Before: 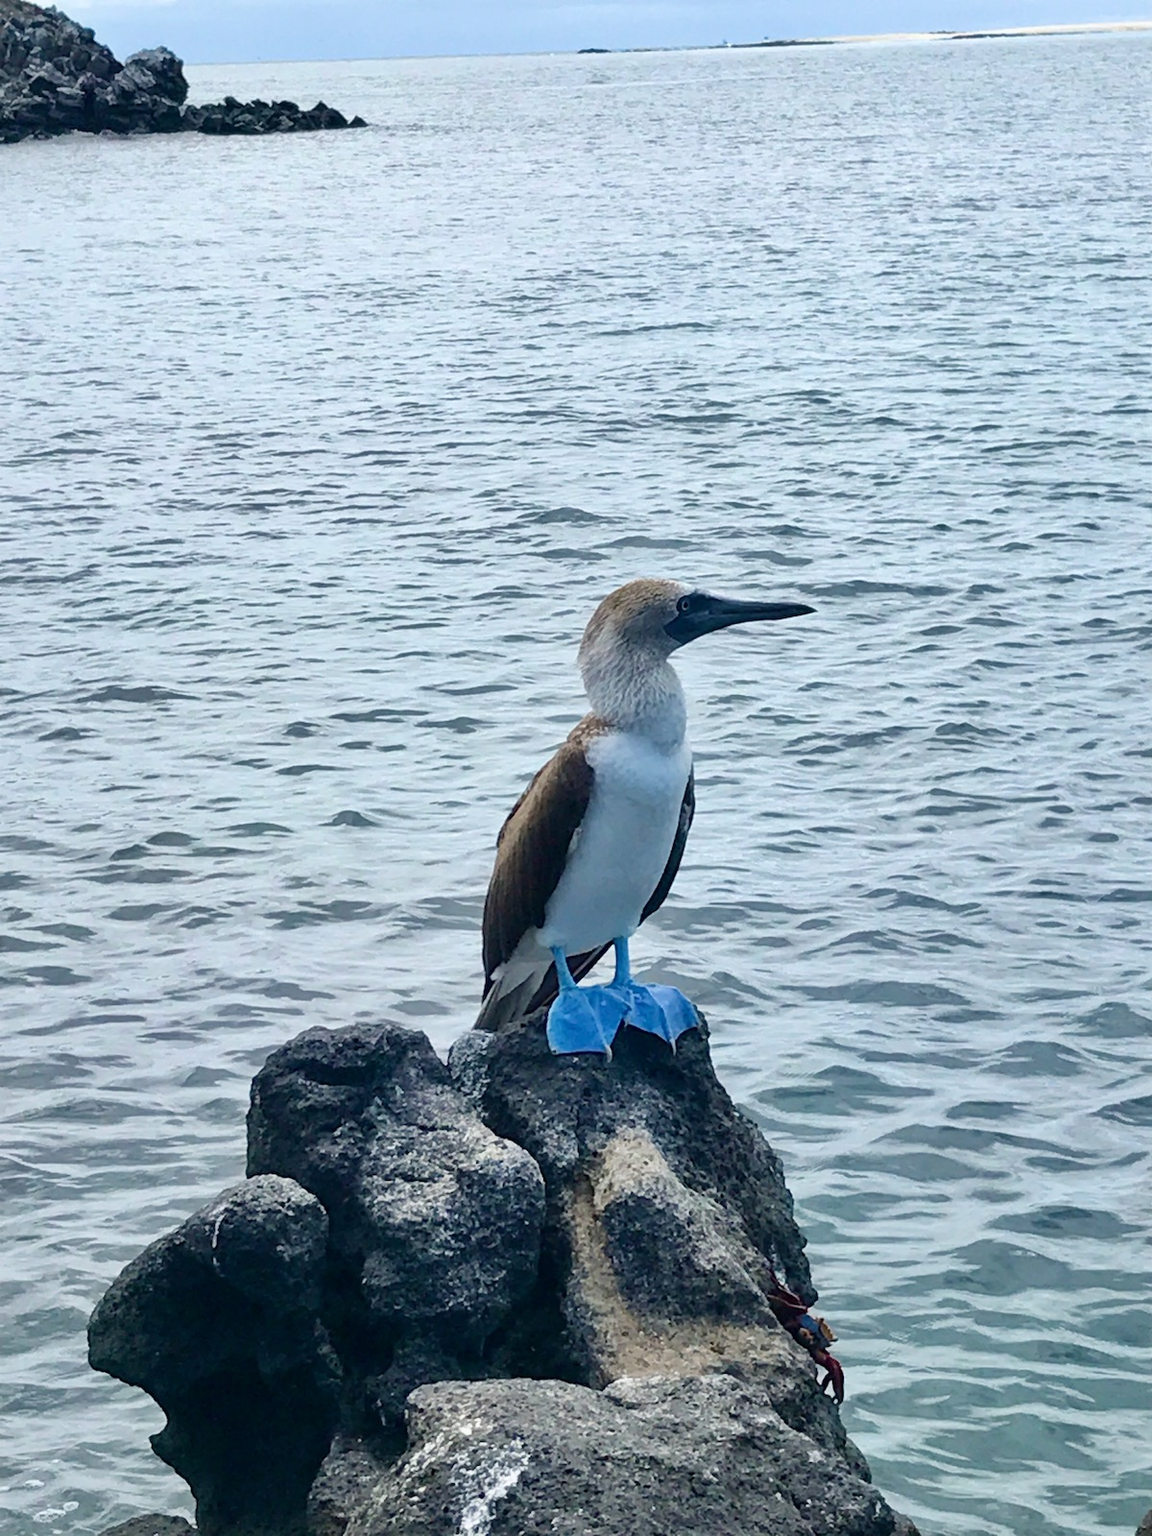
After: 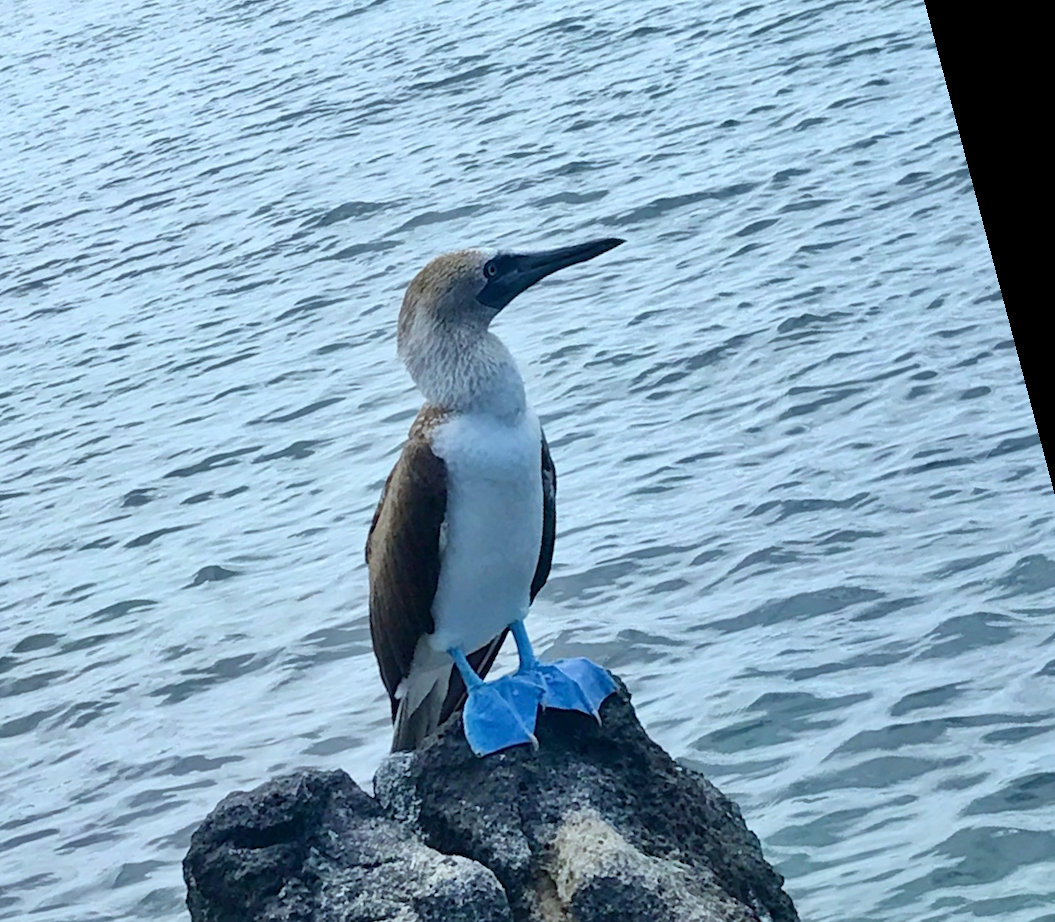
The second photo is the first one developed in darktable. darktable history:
rotate and perspective: rotation -14.8°, crop left 0.1, crop right 0.903, crop top 0.25, crop bottom 0.748
white balance: red 0.925, blue 1.046
crop: left 16.145%
